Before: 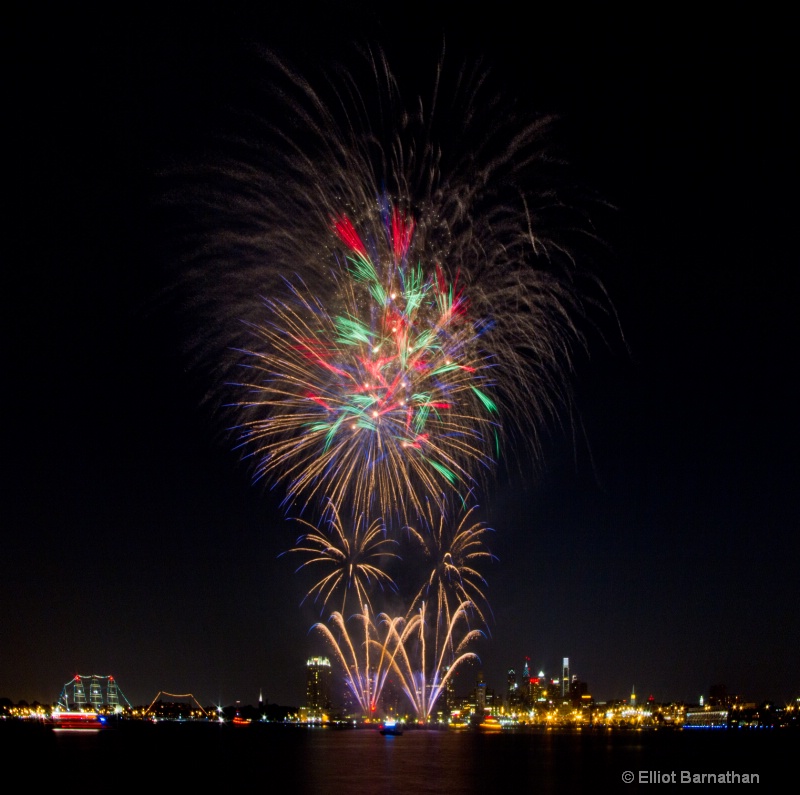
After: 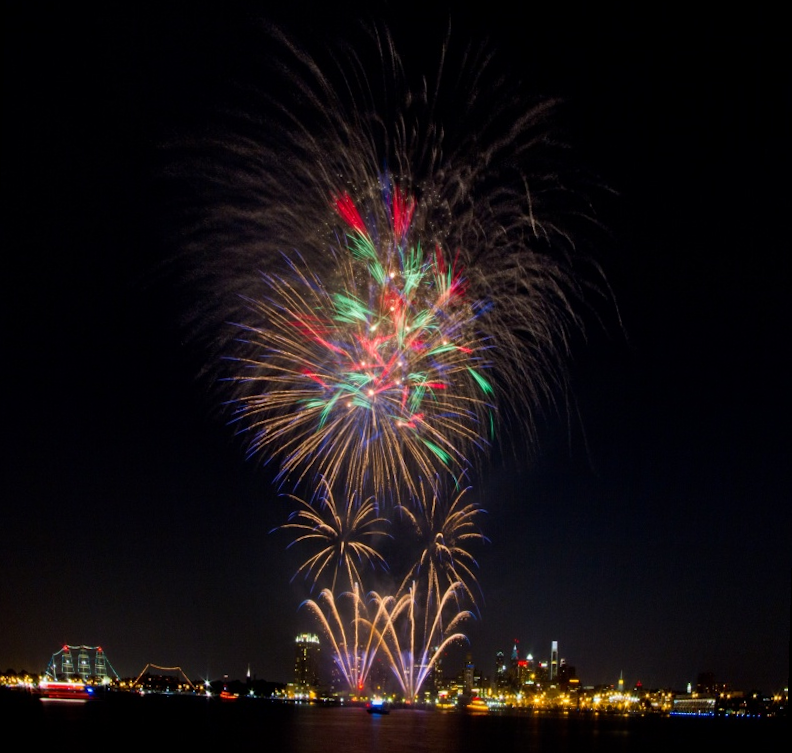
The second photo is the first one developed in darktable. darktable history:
contrast equalizer: y [[0.5 ×6], [0.5 ×6], [0.5, 0.5, 0.501, 0.545, 0.707, 0.863], [0 ×6], [0 ×6]]
rotate and perspective: rotation 1.57°, crop left 0.018, crop right 0.982, crop top 0.039, crop bottom 0.961
